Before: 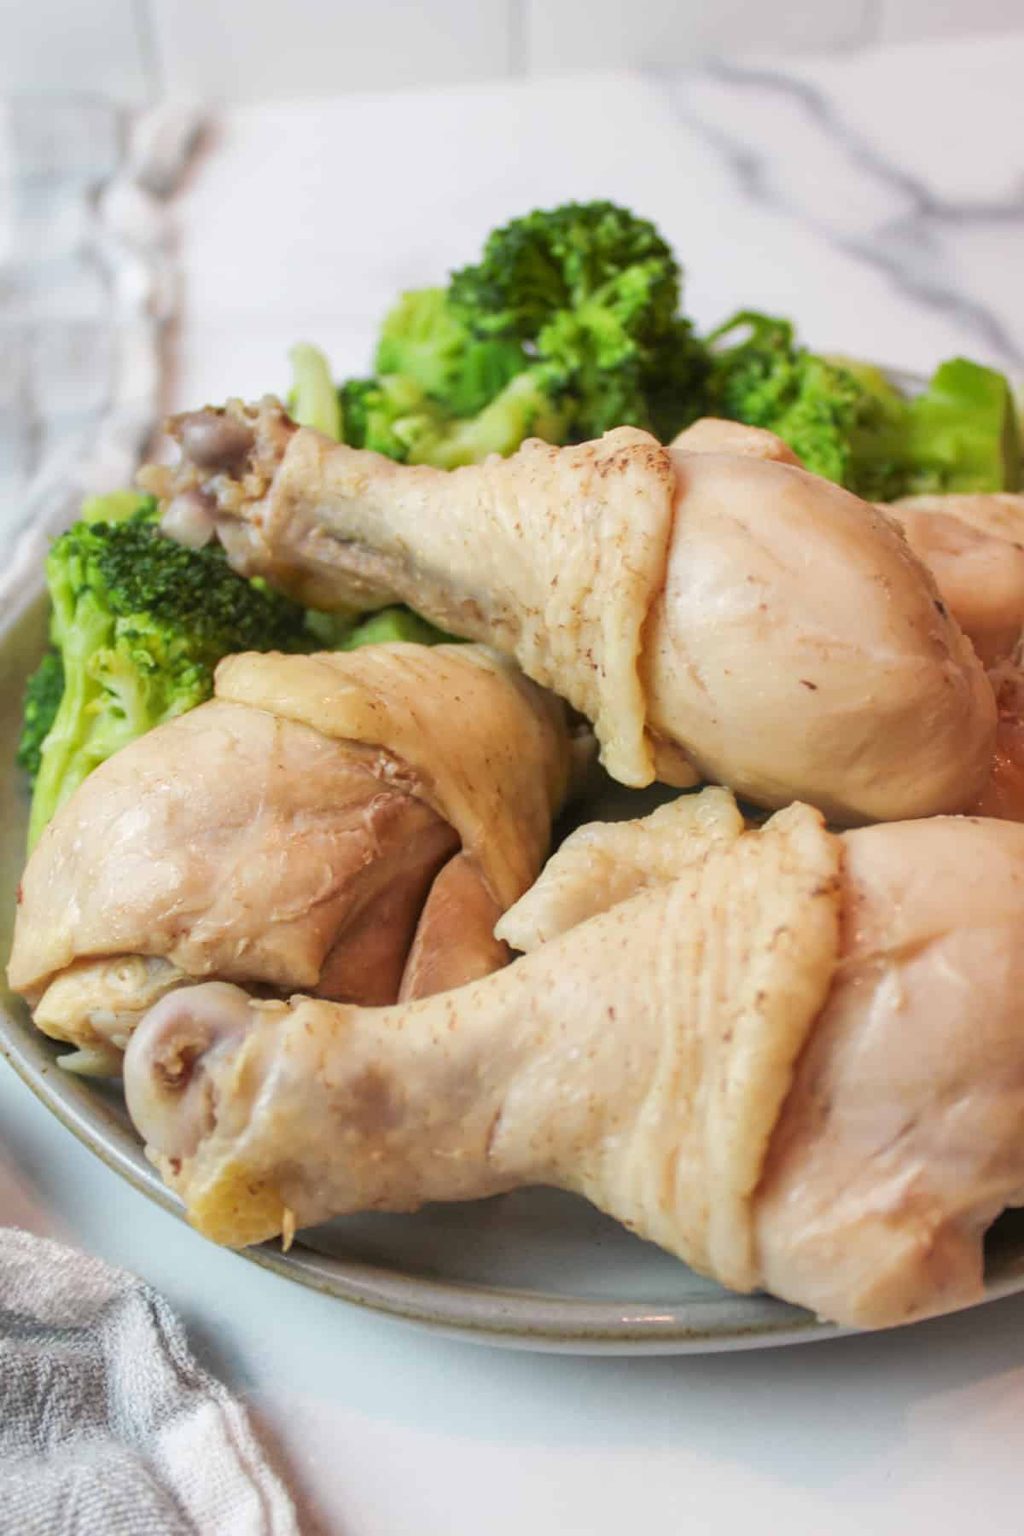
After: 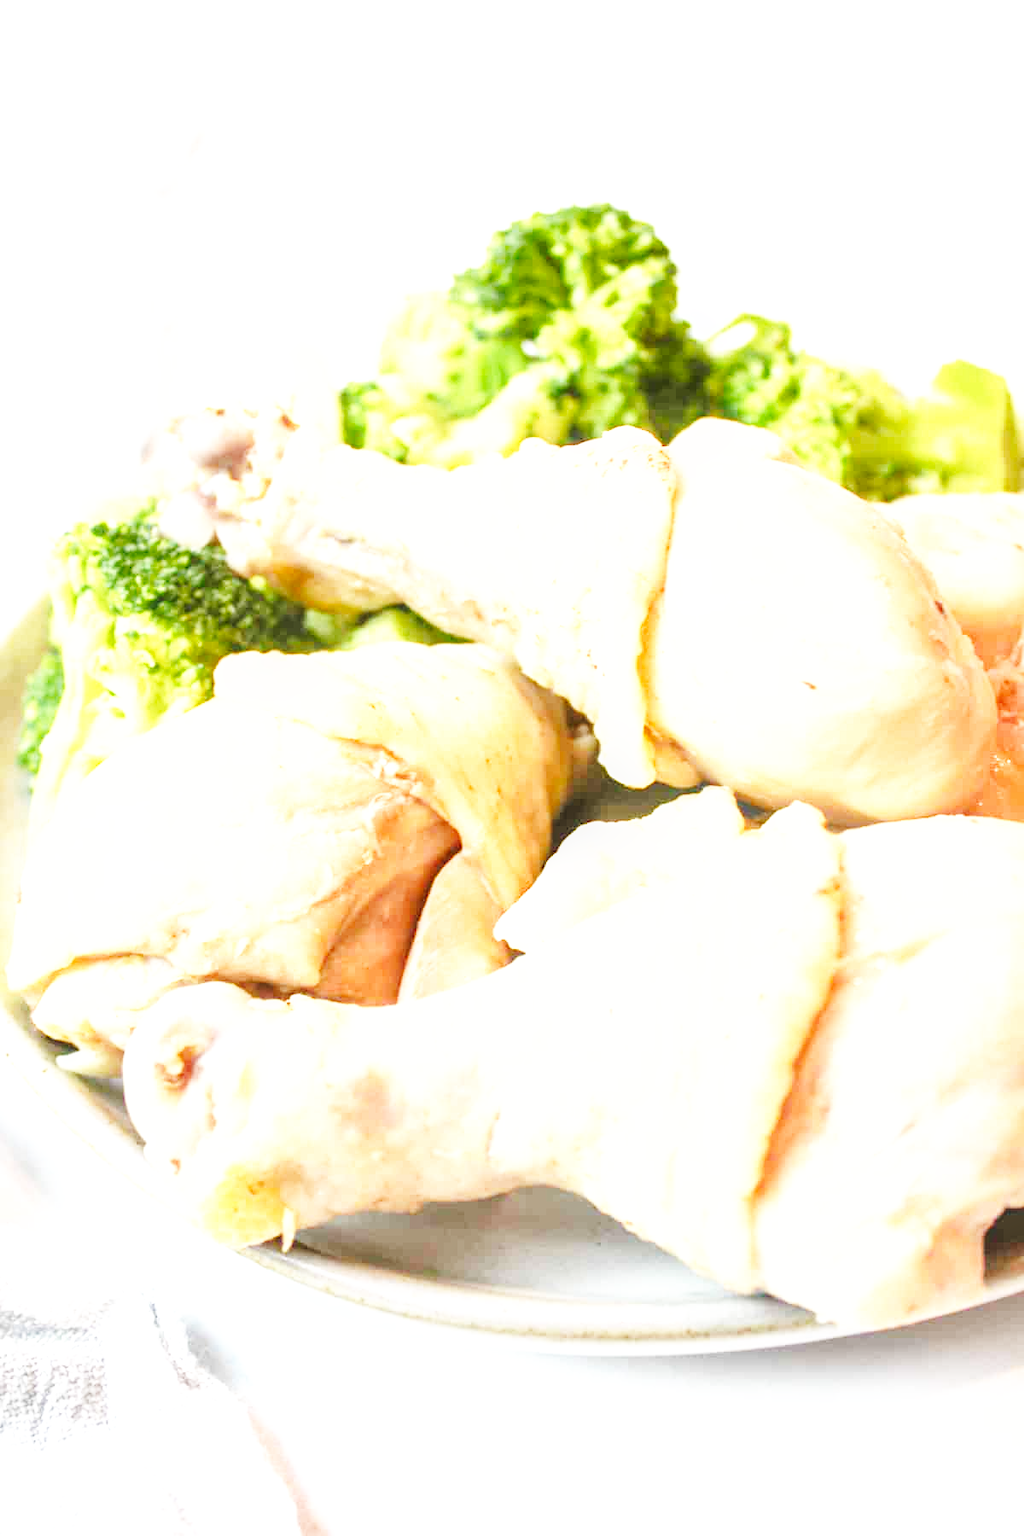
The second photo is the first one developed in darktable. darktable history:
shadows and highlights: radius 125.46, shadows 21.19, highlights -21.19, low approximation 0.01
base curve: curves: ch0 [(0, 0.003) (0.001, 0.002) (0.006, 0.004) (0.02, 0.022) (0.048, 0.086) (0.094, 0.234) (0.162, 0.431) (0.258, 0.629) (0.385, 0.8) (0.548, 0.918) (0.751, 0.988) (1, 1)], preserve colors none
local contrast: detail 110%
exposure: black level correction 0, exposure 1.5 EV, compensate exposure bias true, compensate highlight preservation false
